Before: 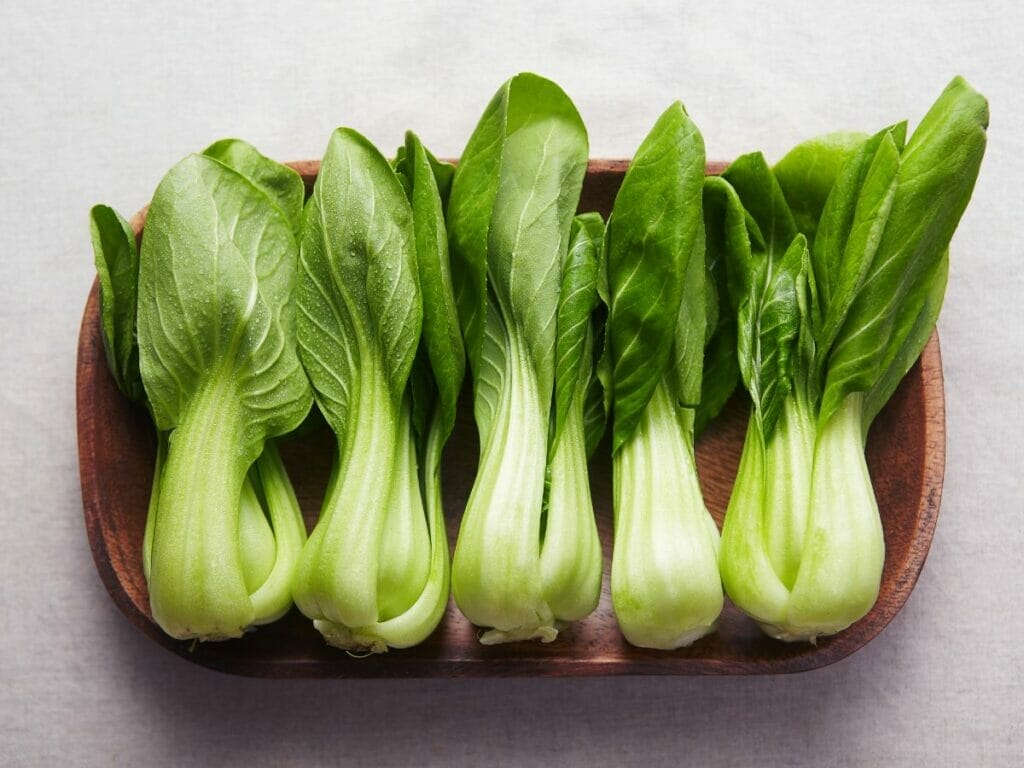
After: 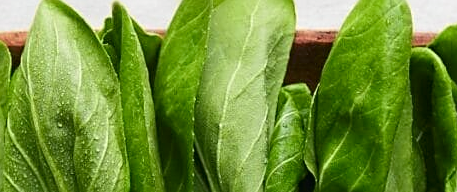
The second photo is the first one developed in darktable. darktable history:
sharpen: on, module defaults
tone curve: curves: ch0 [(0, 0.015) (0.037, 0.032) (0.131, 0.113) (0.275, 0.26) (0.497, 0.505) (0.617, 0.643) (0.704, 0.735) (0.813, 0.842) (0.911, 0.931) (0.997, 1)]; ch1 [(0, 0) (0.301, 0.3) (0.444, 0.438) (0.493, 0.494) (0.501, 0.5) (0.534, 0.543) (0.582, 0.605) (0.658, 0.687) (0.746, 0.79) (1, 1)]; ch2 [(0, 0) (0.246, 0.234) (0.36, 0.356) (0.415, 0.426) (0.476, 0.492) (0.502, 0.499) (0.525, 0.517) (0.533, 0.534) (0.586, 0.598) (0.634, 0.643) (0.706, 0.717) (0.853, 0.83) (1, 0.951)], color space Lab, independent channels, preserve colors none
crop: left 28.64%, top 16.832%, right 26.637%, bottom 58.055%
